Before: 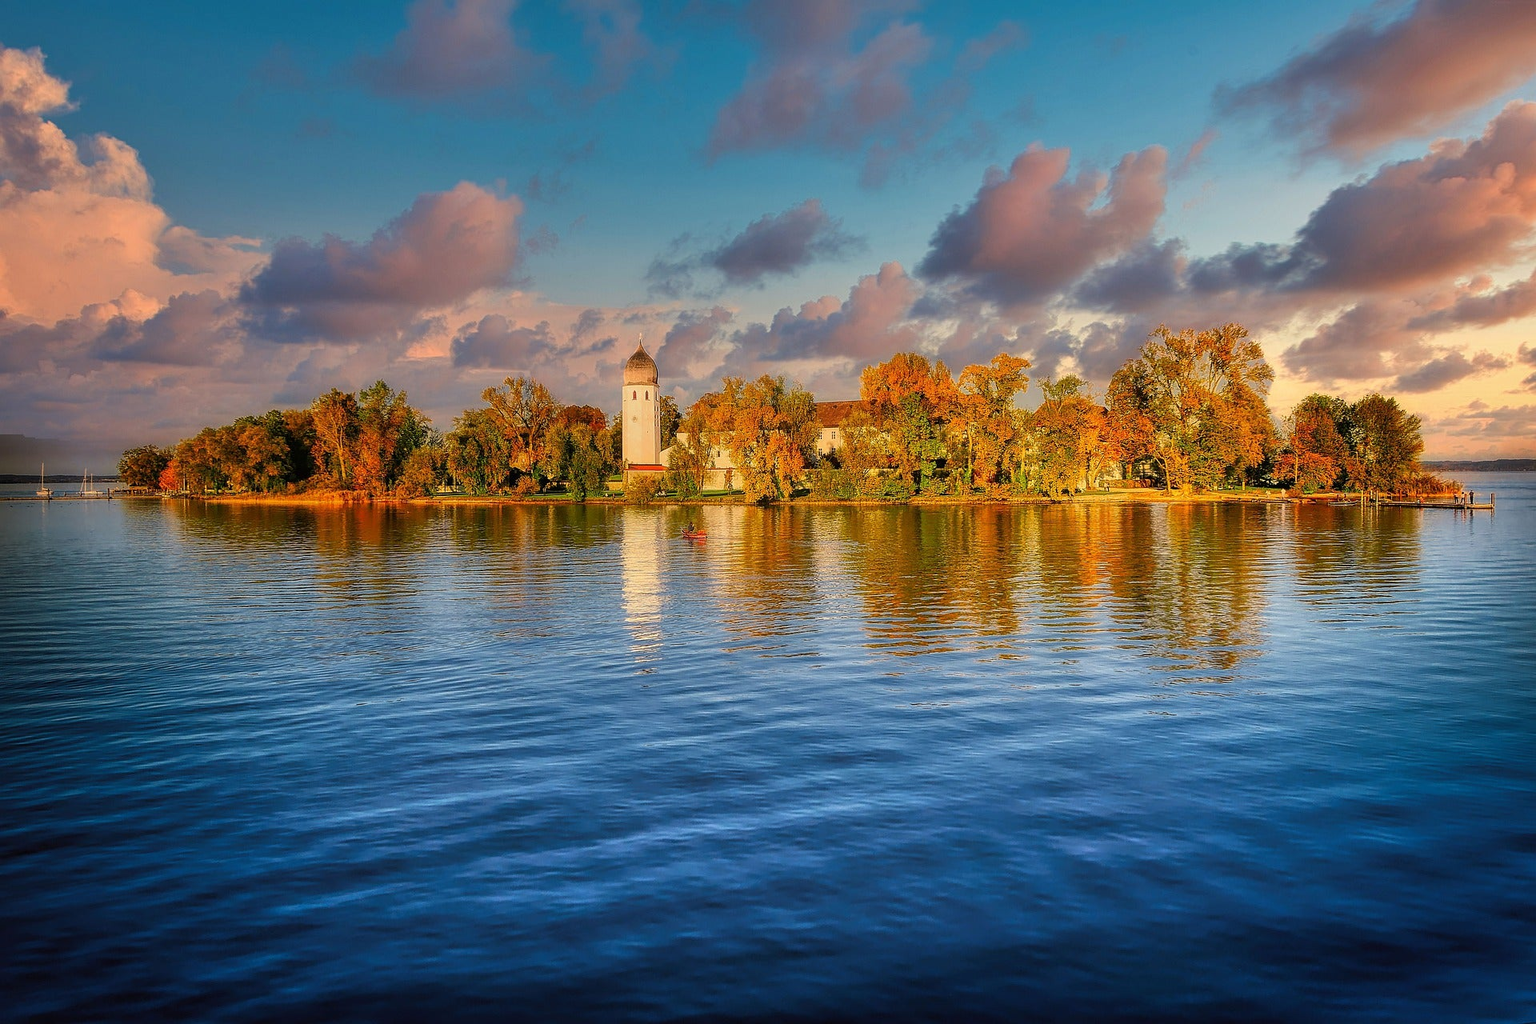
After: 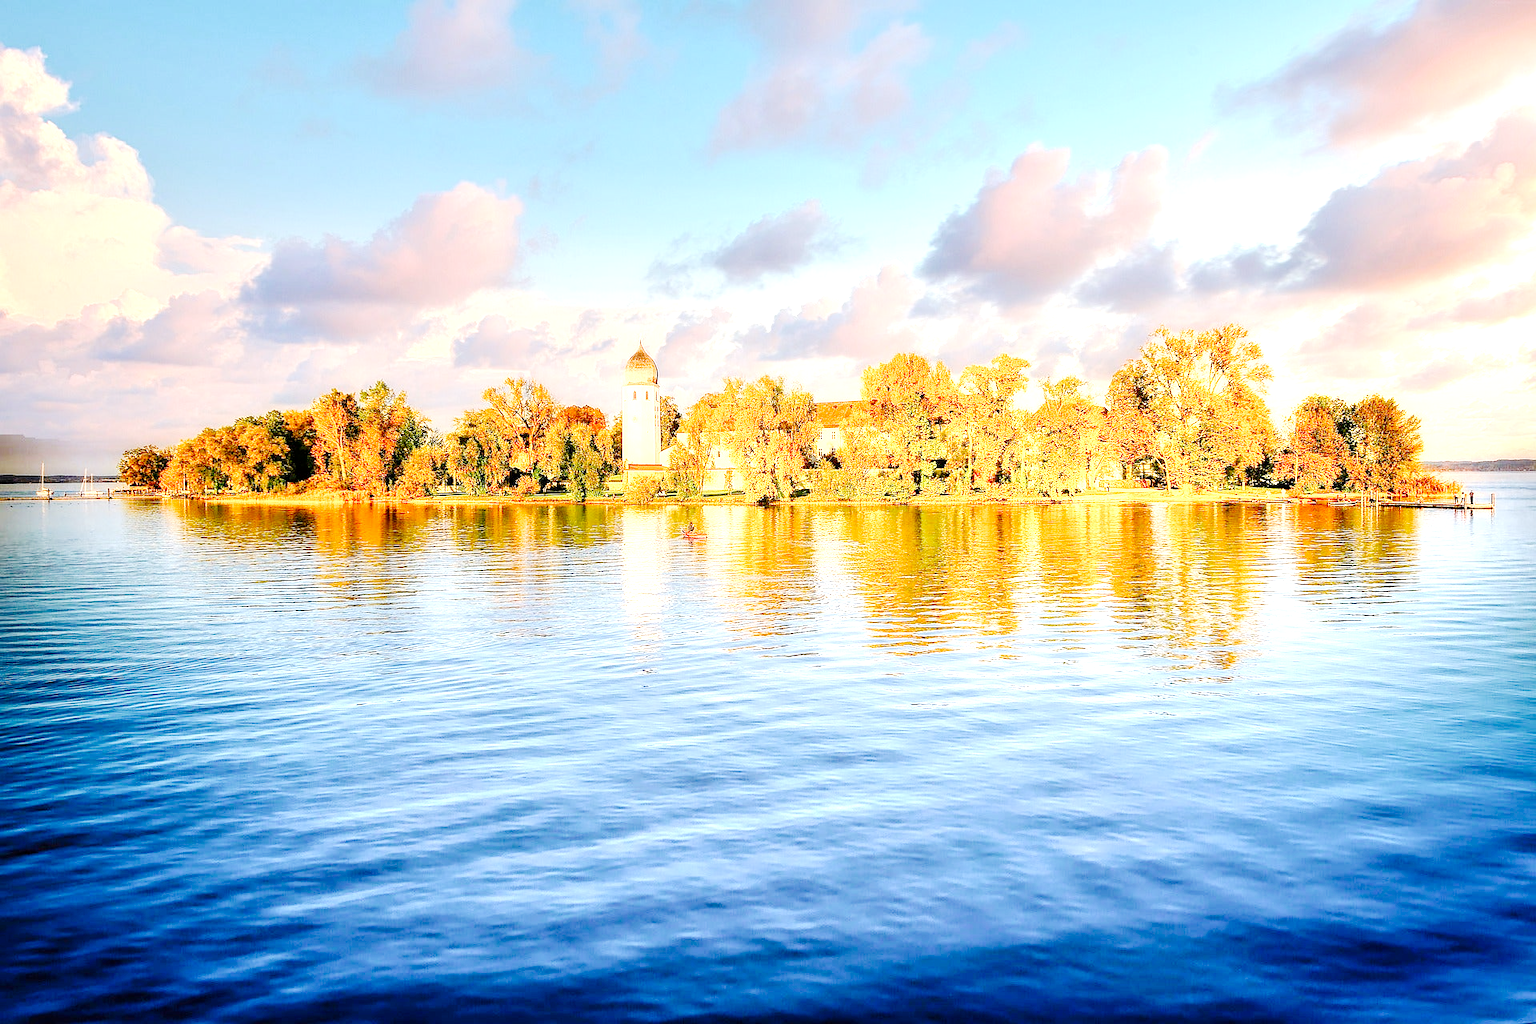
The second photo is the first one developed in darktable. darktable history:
tone curve: curves: ch0 [(0, 0) (0.004, 0) (0.133, 0.071) (0.341, 0.453) (0.839, 0.922) (1, 1)], preserve colors none
exposure: black level correction 0.001, exposure 1.738 EV, compensate exposure bias true, compensate highlight preservation false
